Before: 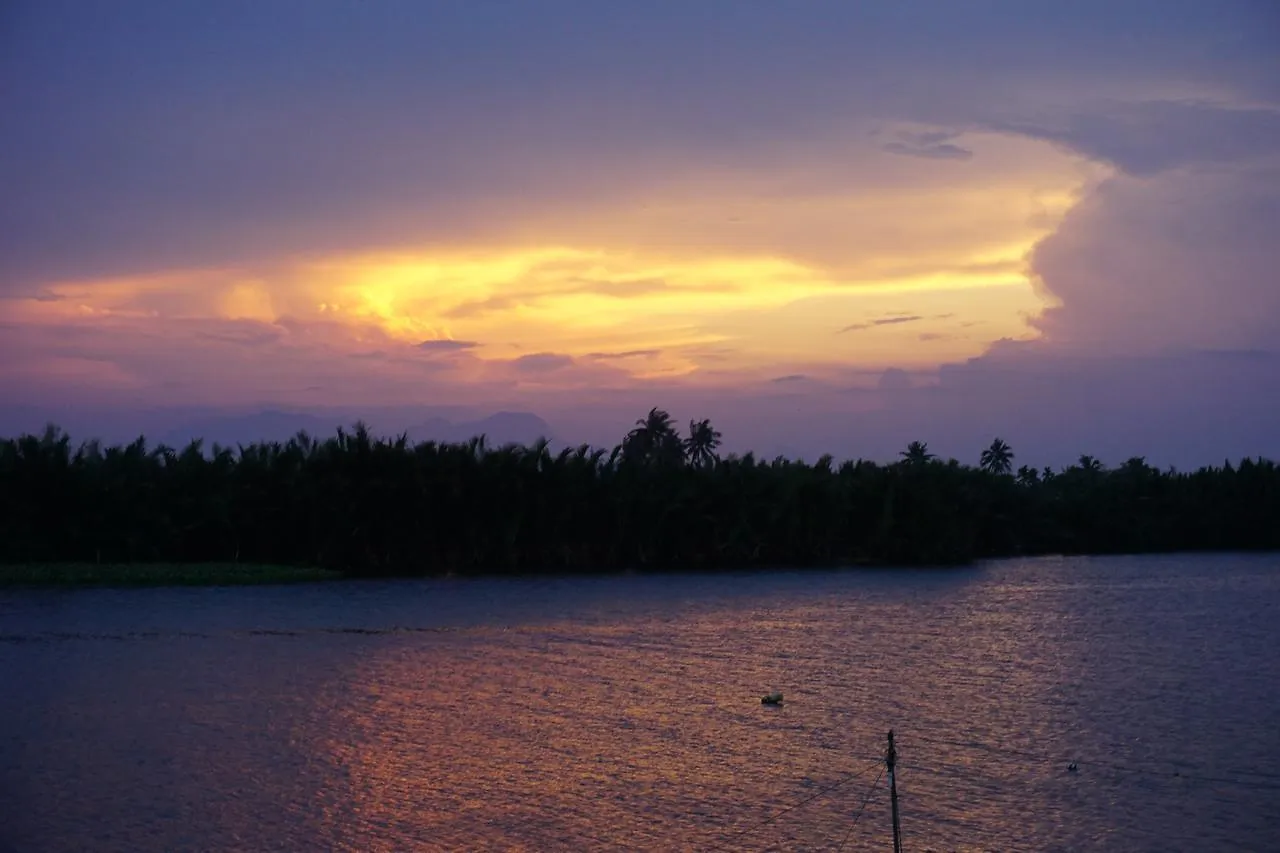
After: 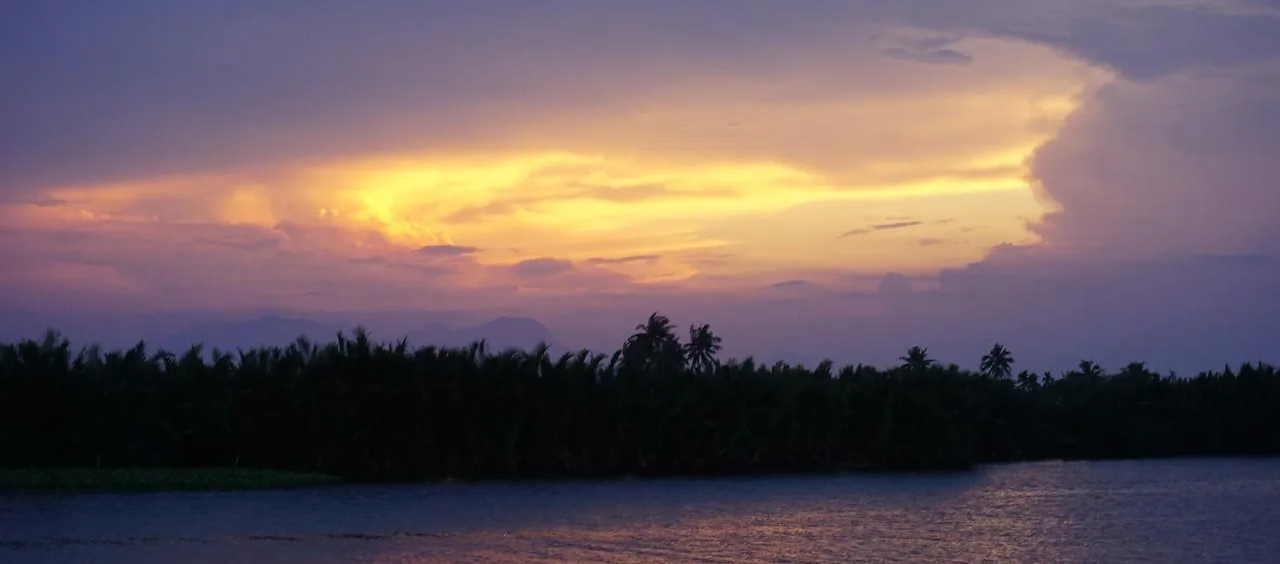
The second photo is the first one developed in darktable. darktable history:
crop: top 11.149%, bottom 22.685%
